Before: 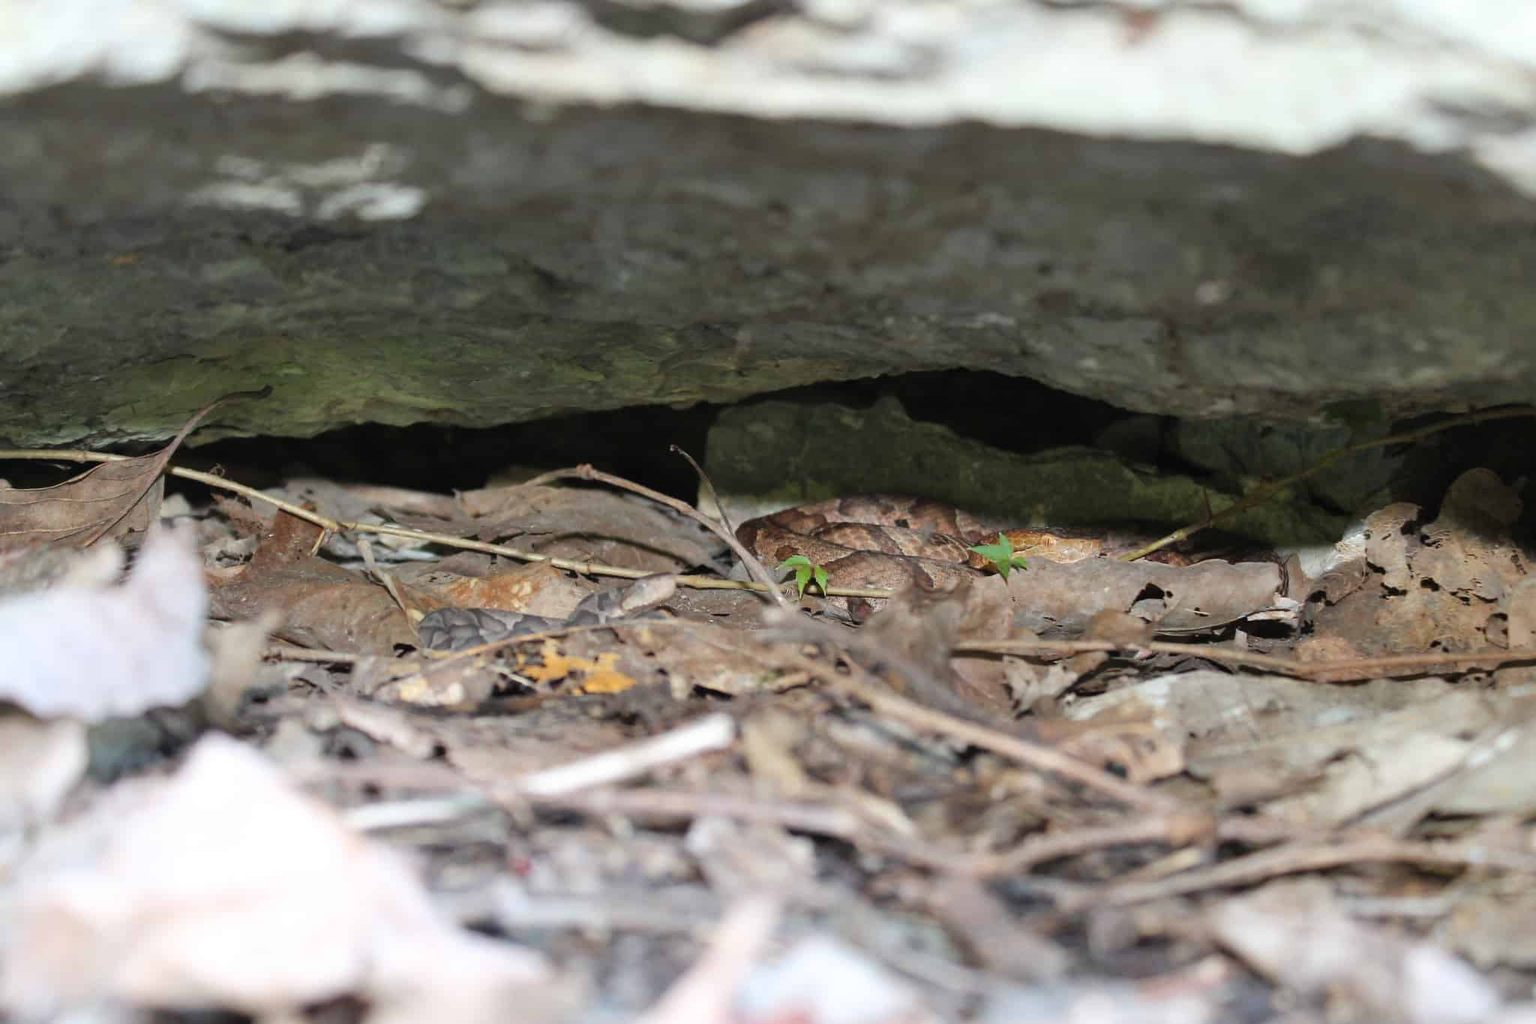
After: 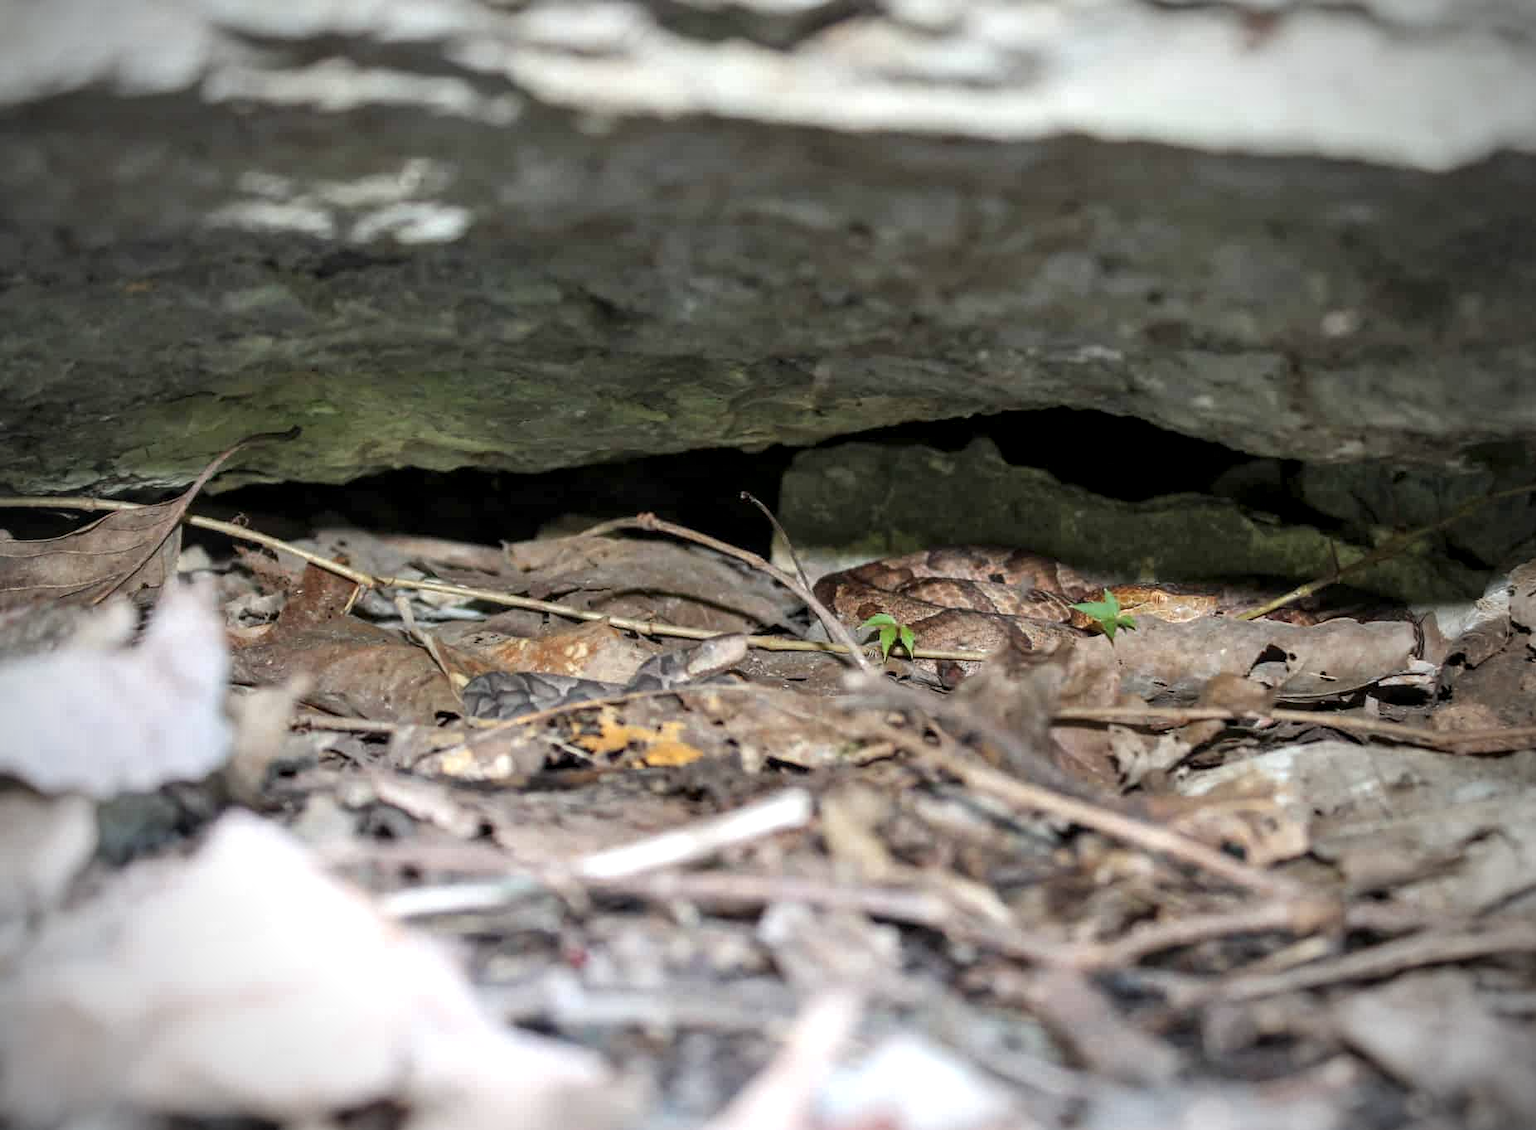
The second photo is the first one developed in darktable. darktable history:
vignetting: fall-off start 75%, brightness -0.692, width/height ratio 1.084
local contrast: highlights 61%, detail 143%, midtone range 0.428
crop: right 9.509%, bottom 0.031%
